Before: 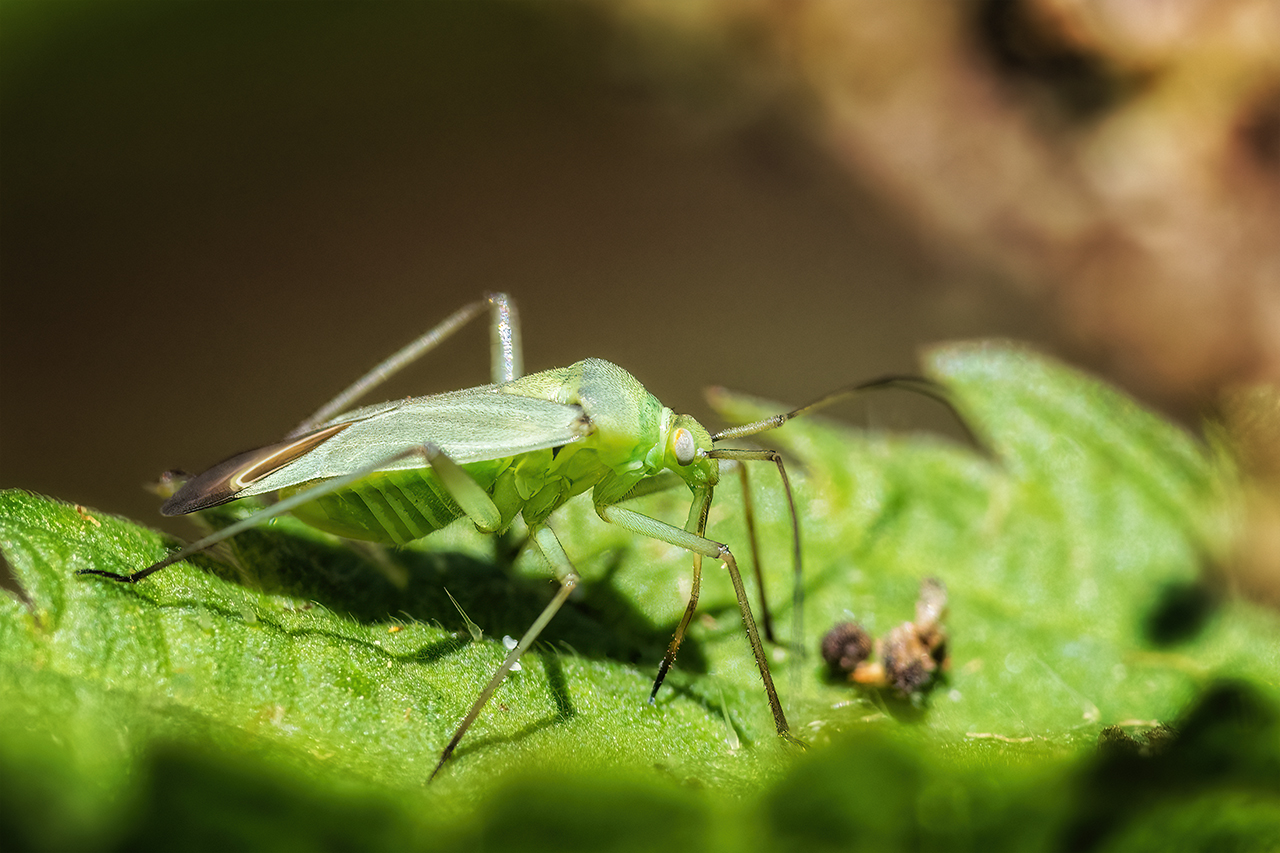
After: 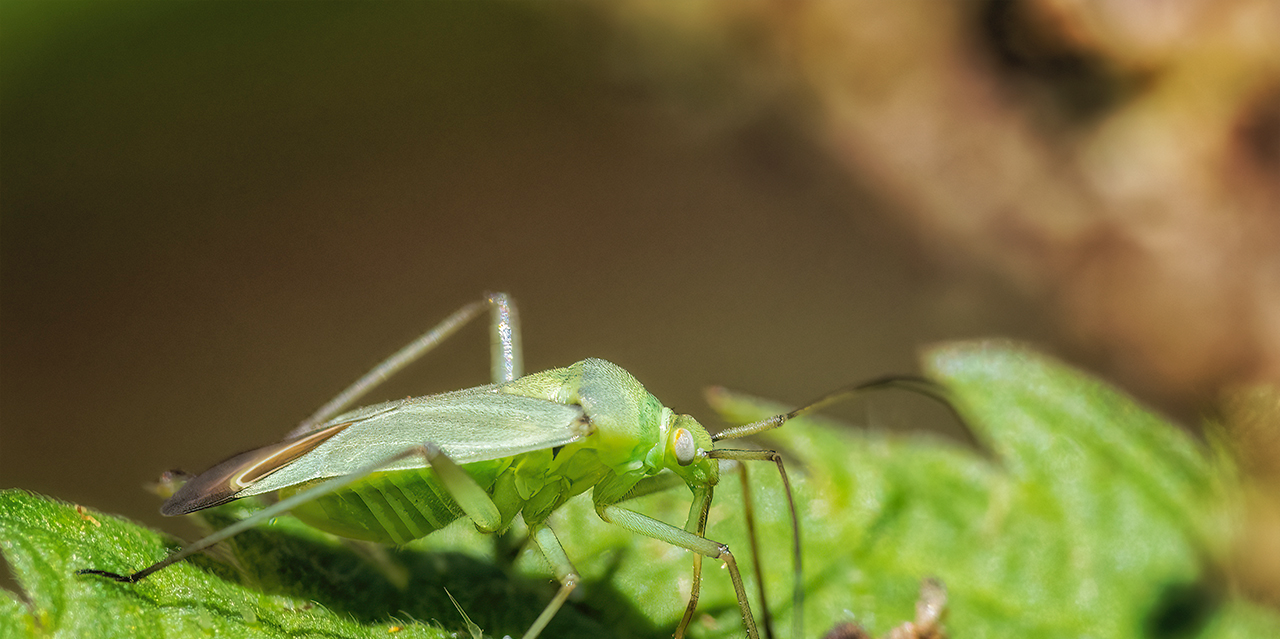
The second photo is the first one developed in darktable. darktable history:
crop: bottom 24.988%
shadows and highlights: on, module defaults
